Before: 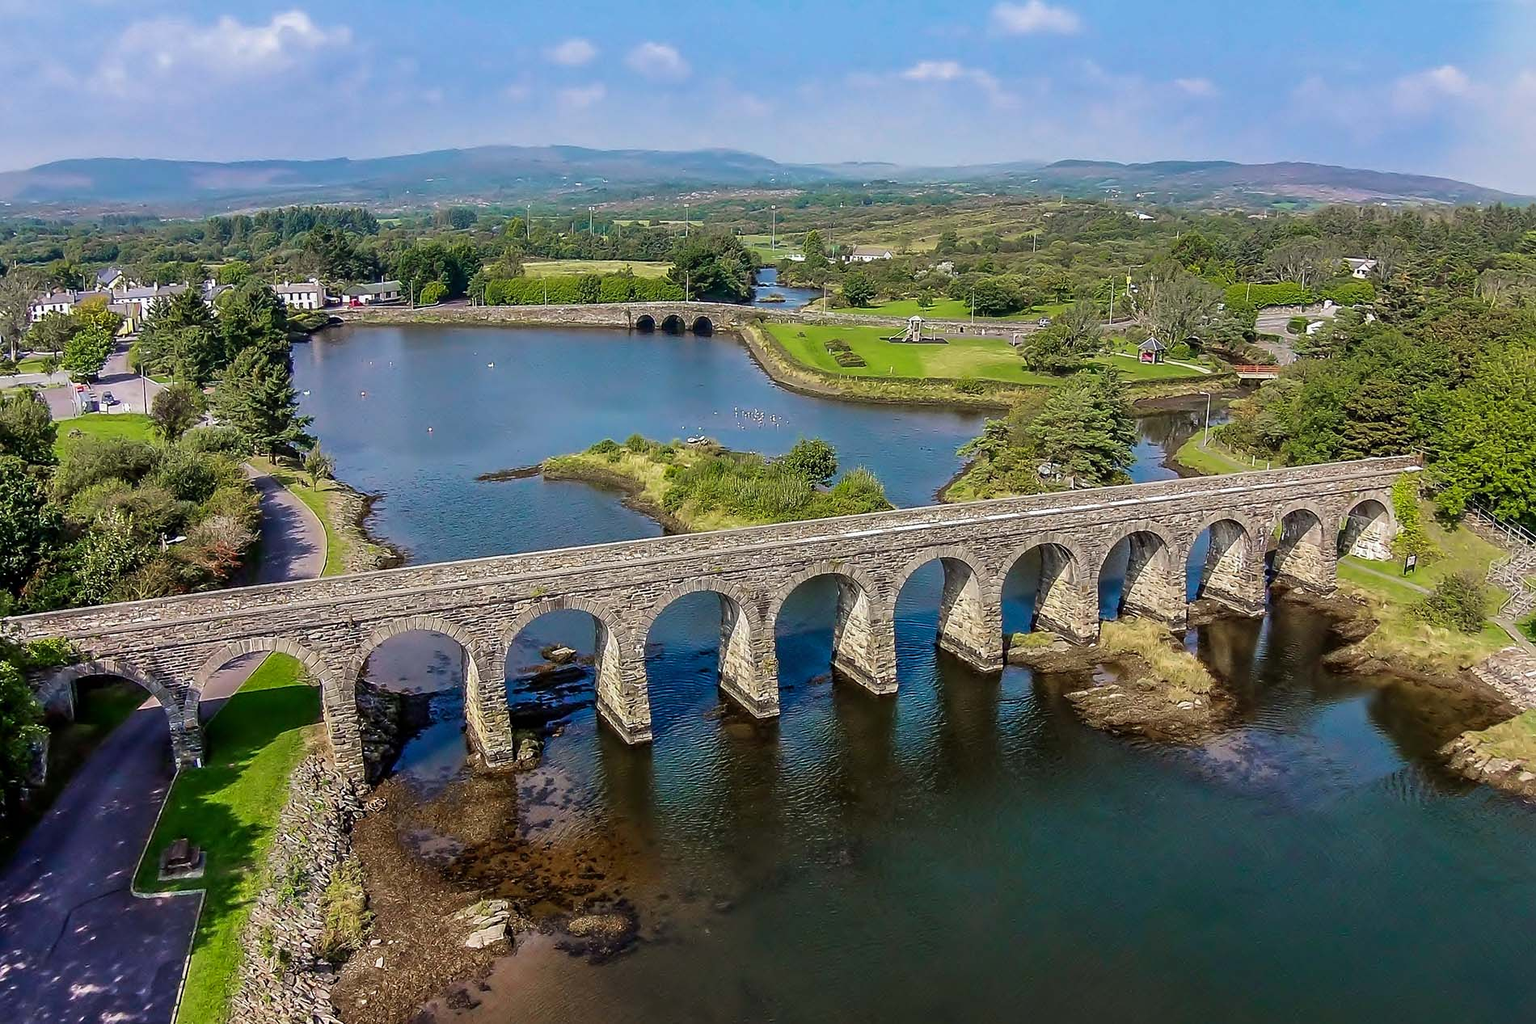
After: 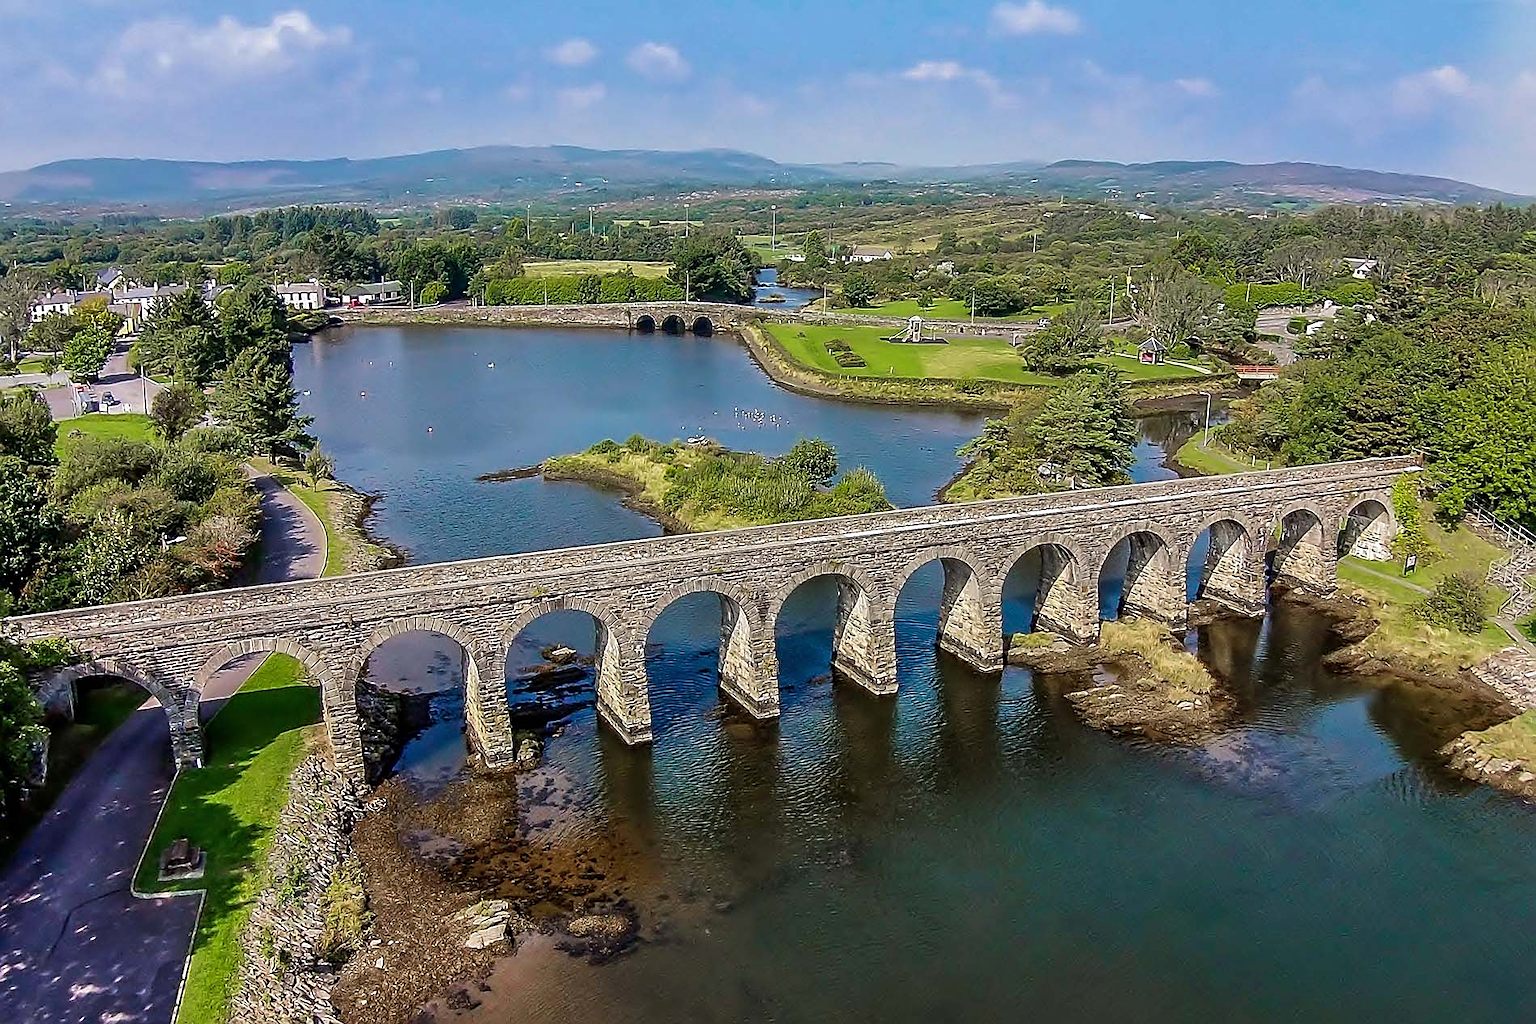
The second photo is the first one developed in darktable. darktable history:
sharpen: on, module defaults
shadows and highlights: shadows 31.77, highlights -32.59, soften with gaussian
